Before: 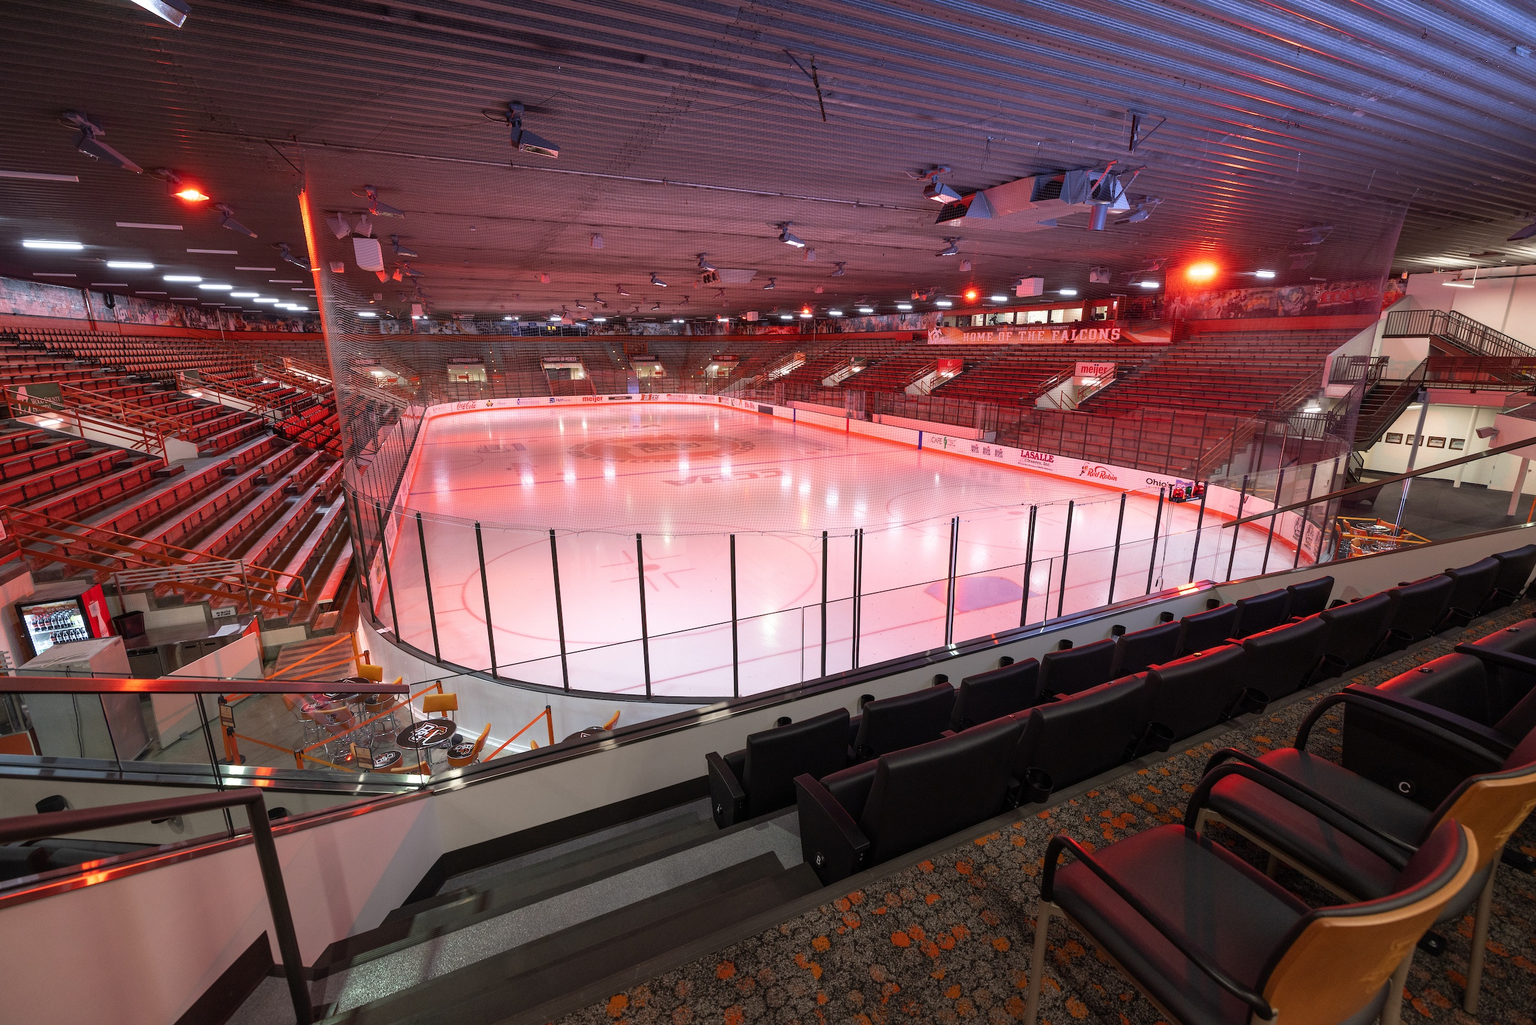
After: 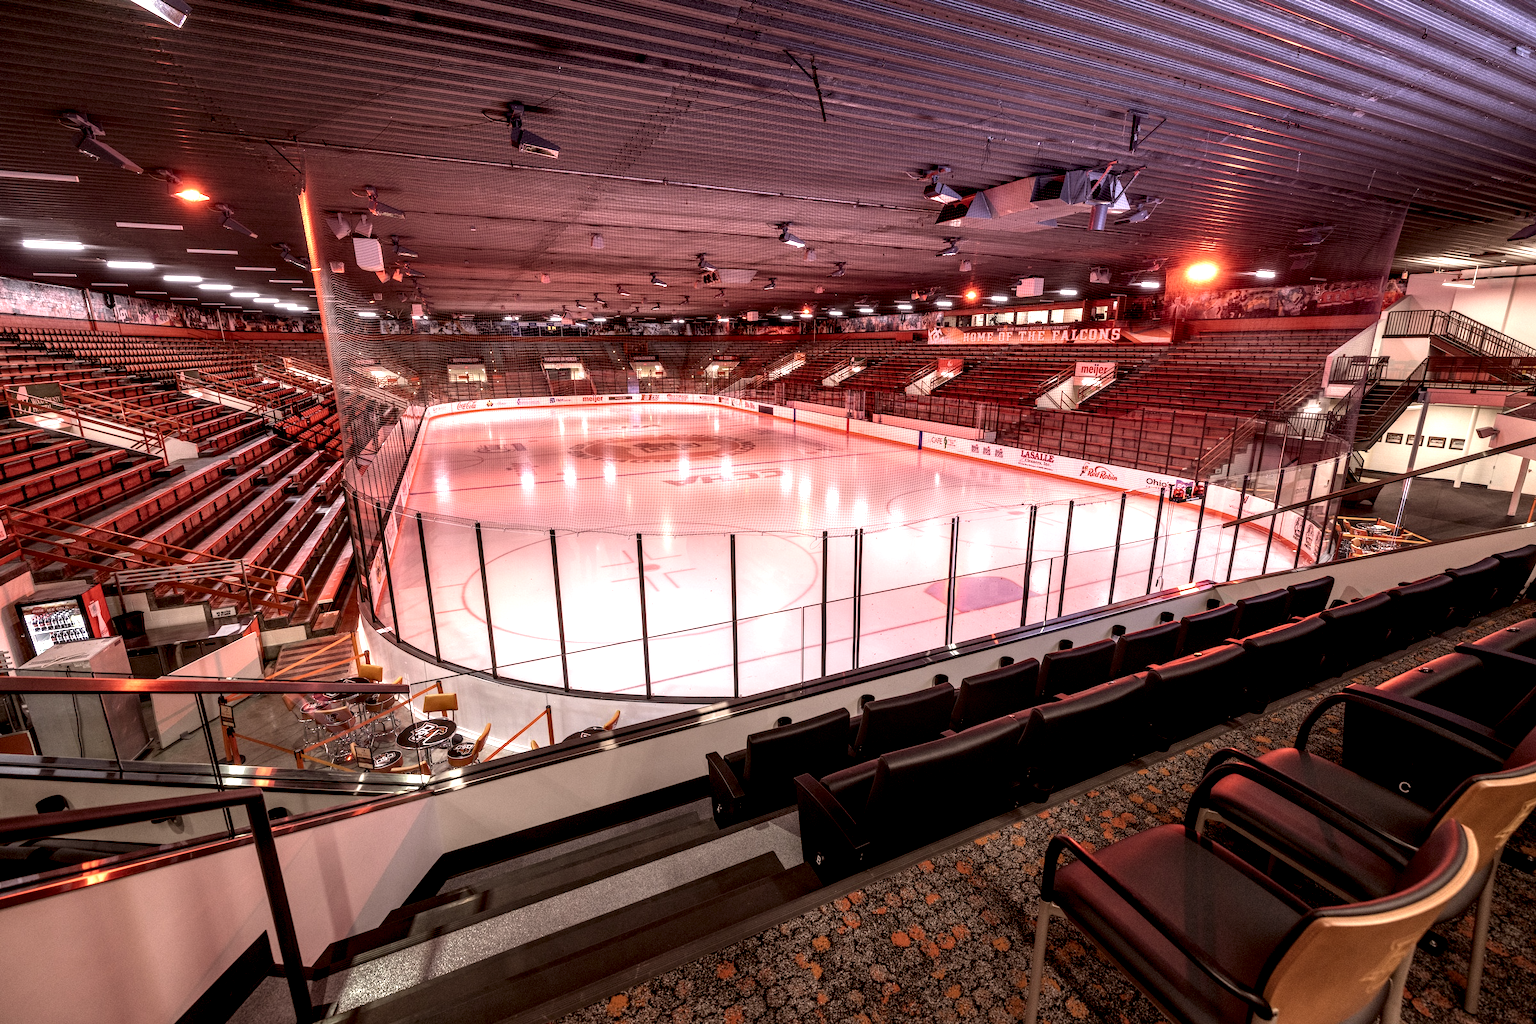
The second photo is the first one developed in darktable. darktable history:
local contrast: detail 204%
color correction: highlights a* 10.19, highlights b* 9.69, shadows a* 8.87, shadows b* 7.9, saturation 0.814
